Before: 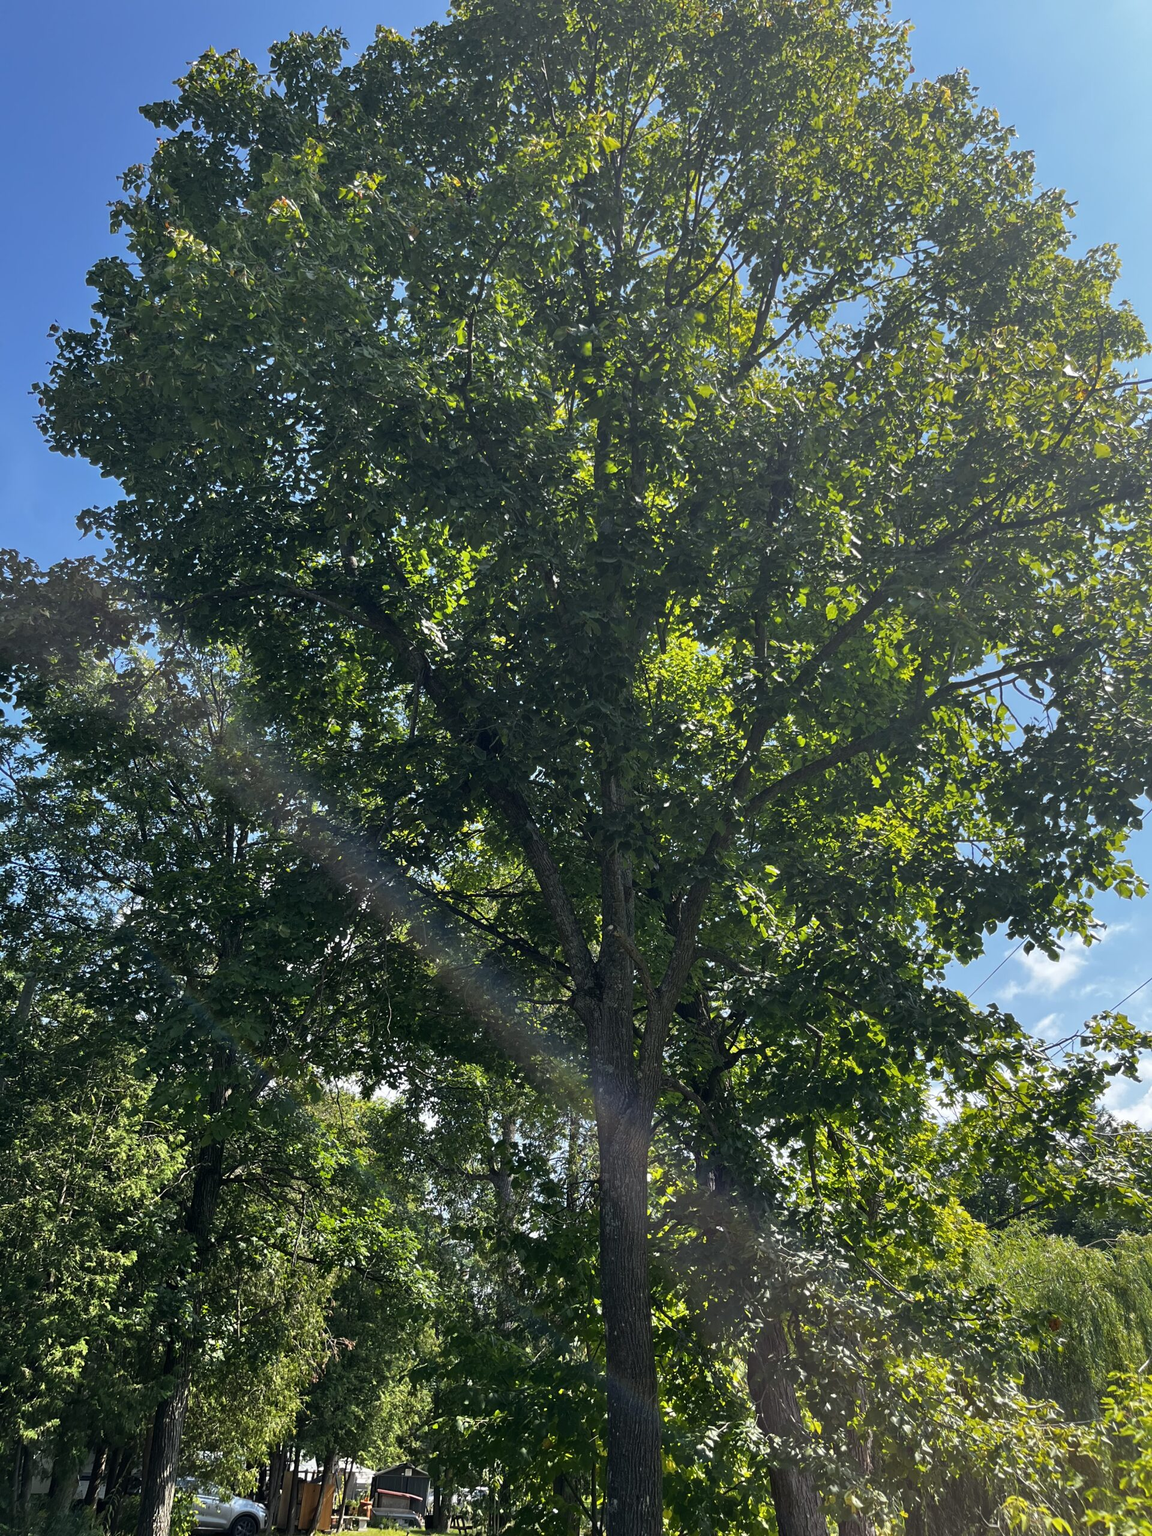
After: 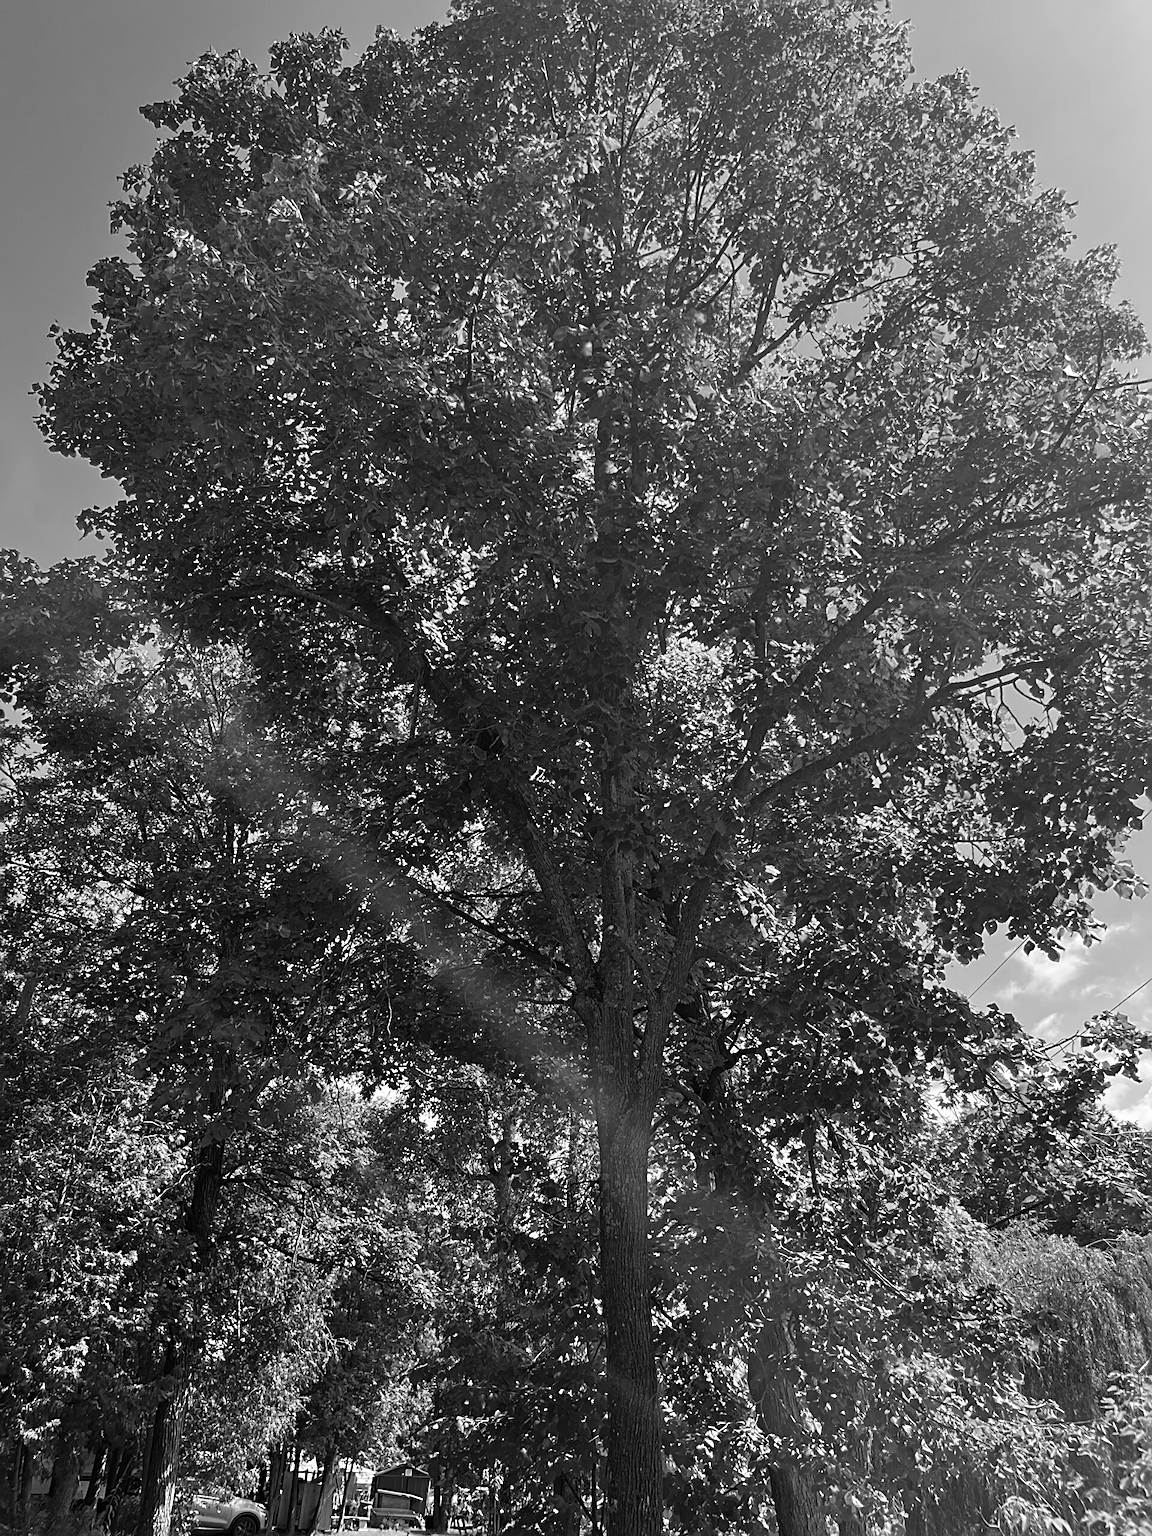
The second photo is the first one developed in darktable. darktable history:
sharpen: radius 3.119
monochrome: on, module defaults
